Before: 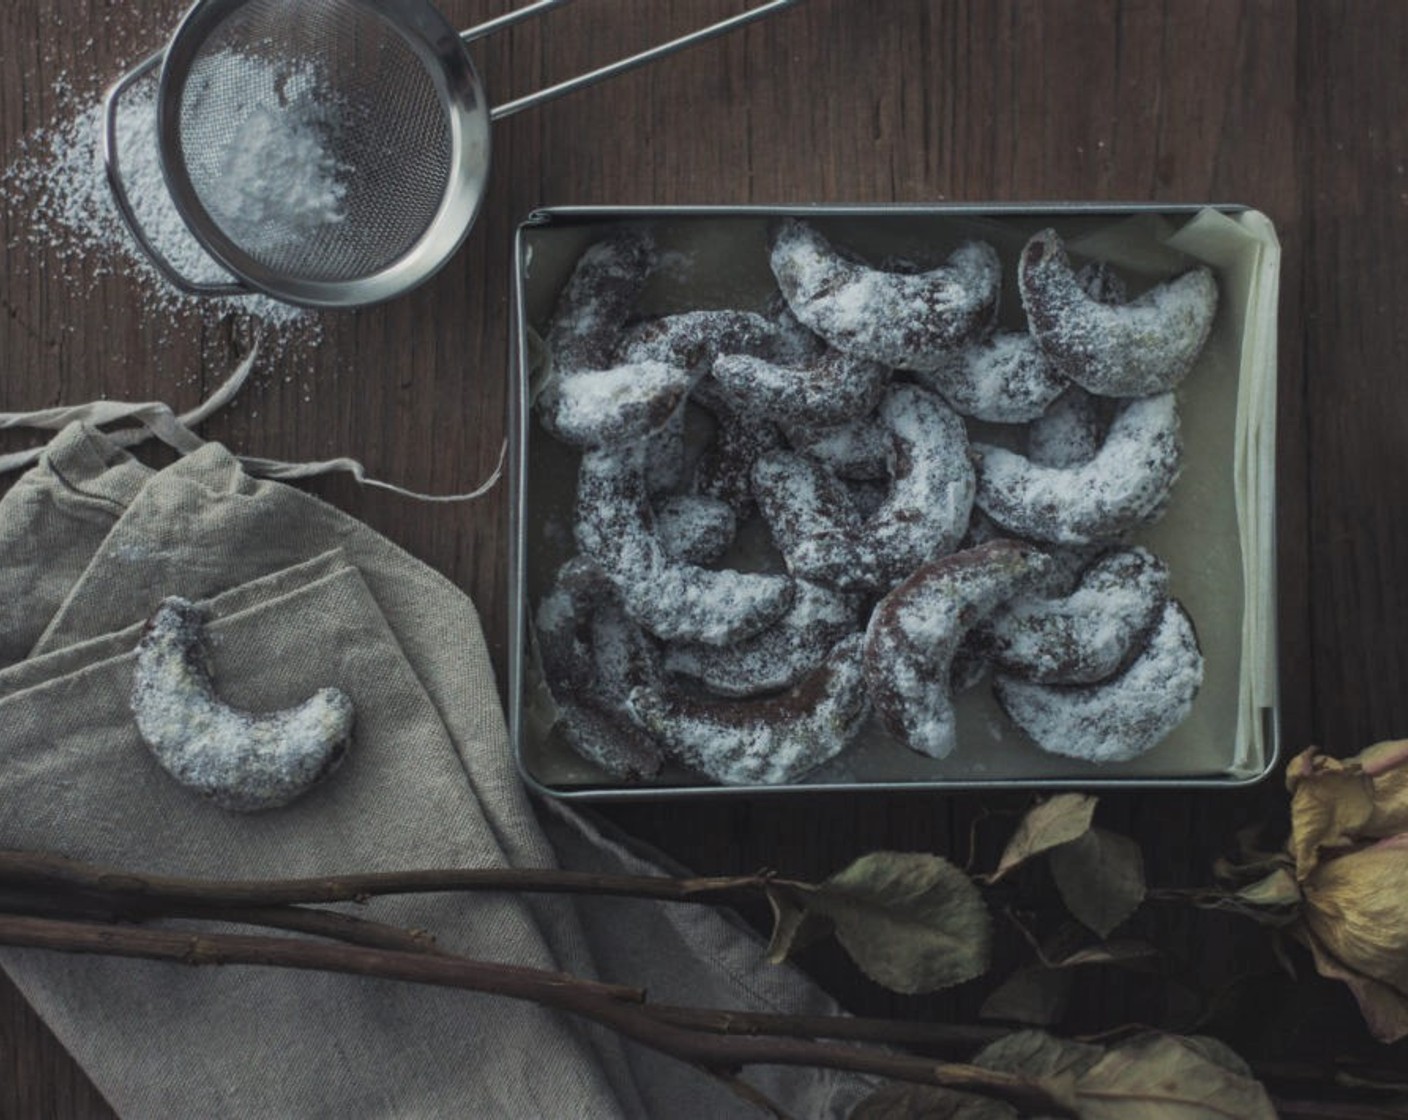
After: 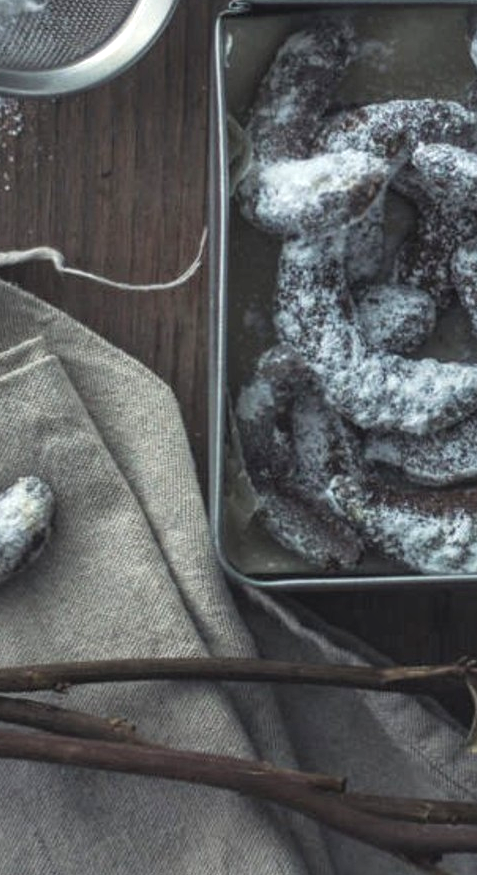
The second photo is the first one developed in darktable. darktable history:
crop and rotate: left 21.363%, top 18.859%, right 44.738%, bottom 2.997%
exposure: black level correction 0, exposure 0.693 EV, compensate exposure bias true, compensate highlight preservation false
color zones: curves: ch0 [(0, 0.5) (0.143, 0.5) (0.286, 0.5) (0.429, 0.495) (0.571, 0.437) (0.714, 0.44) (0.857, 0.496) (1, 0.5)]
local contrast: on, module defaults
